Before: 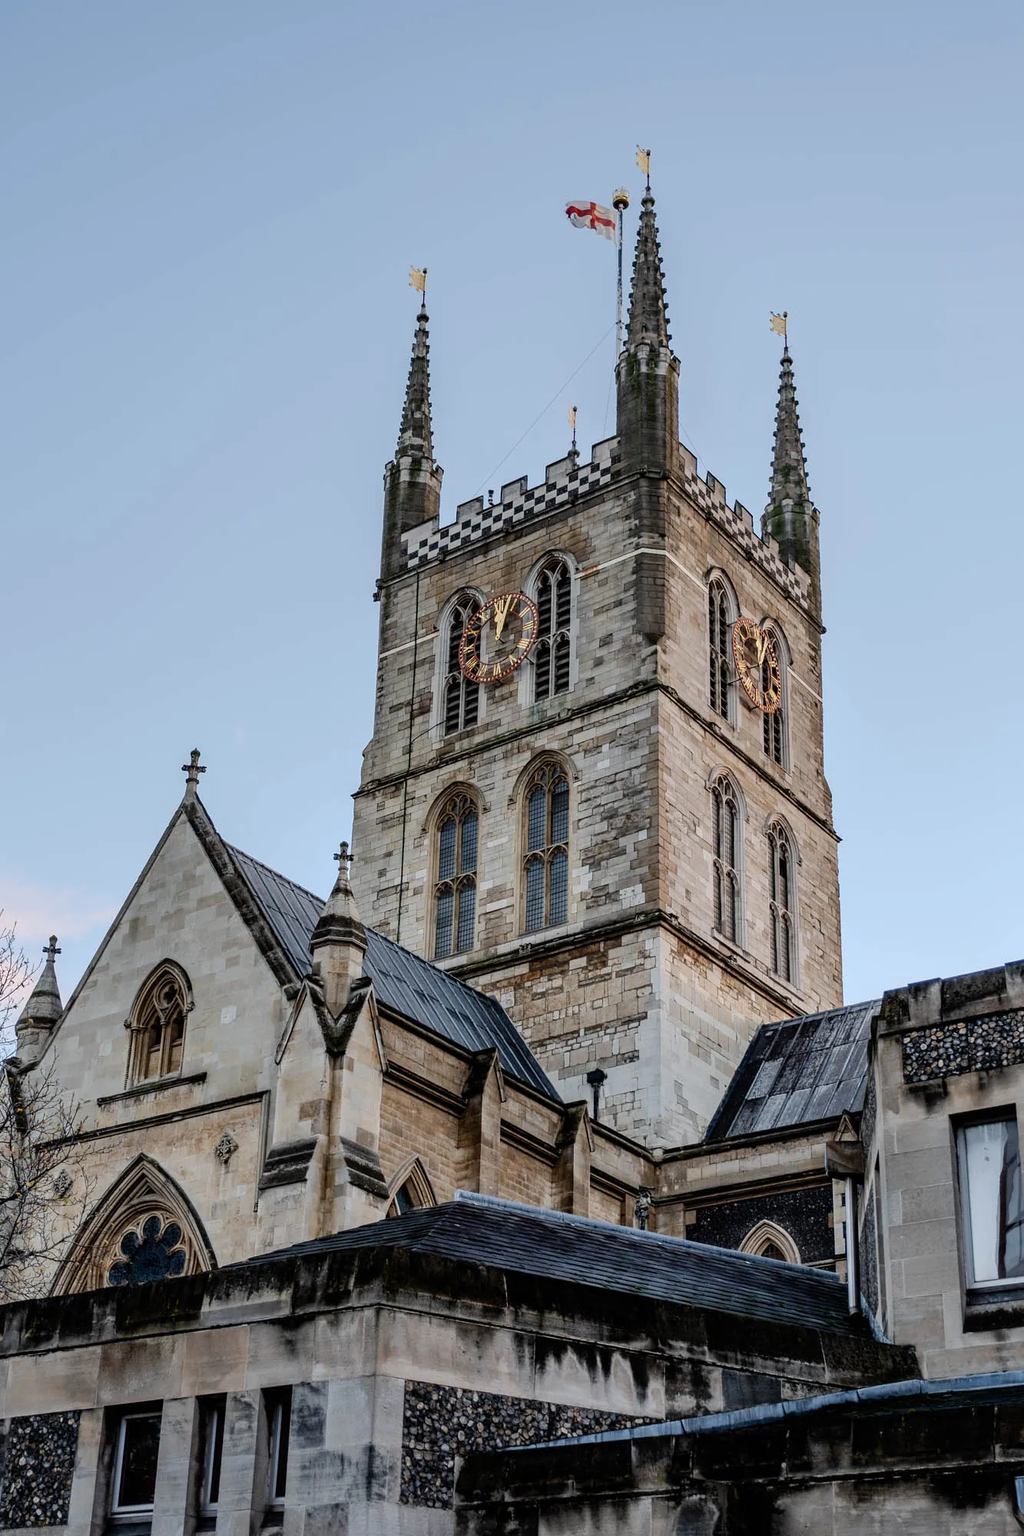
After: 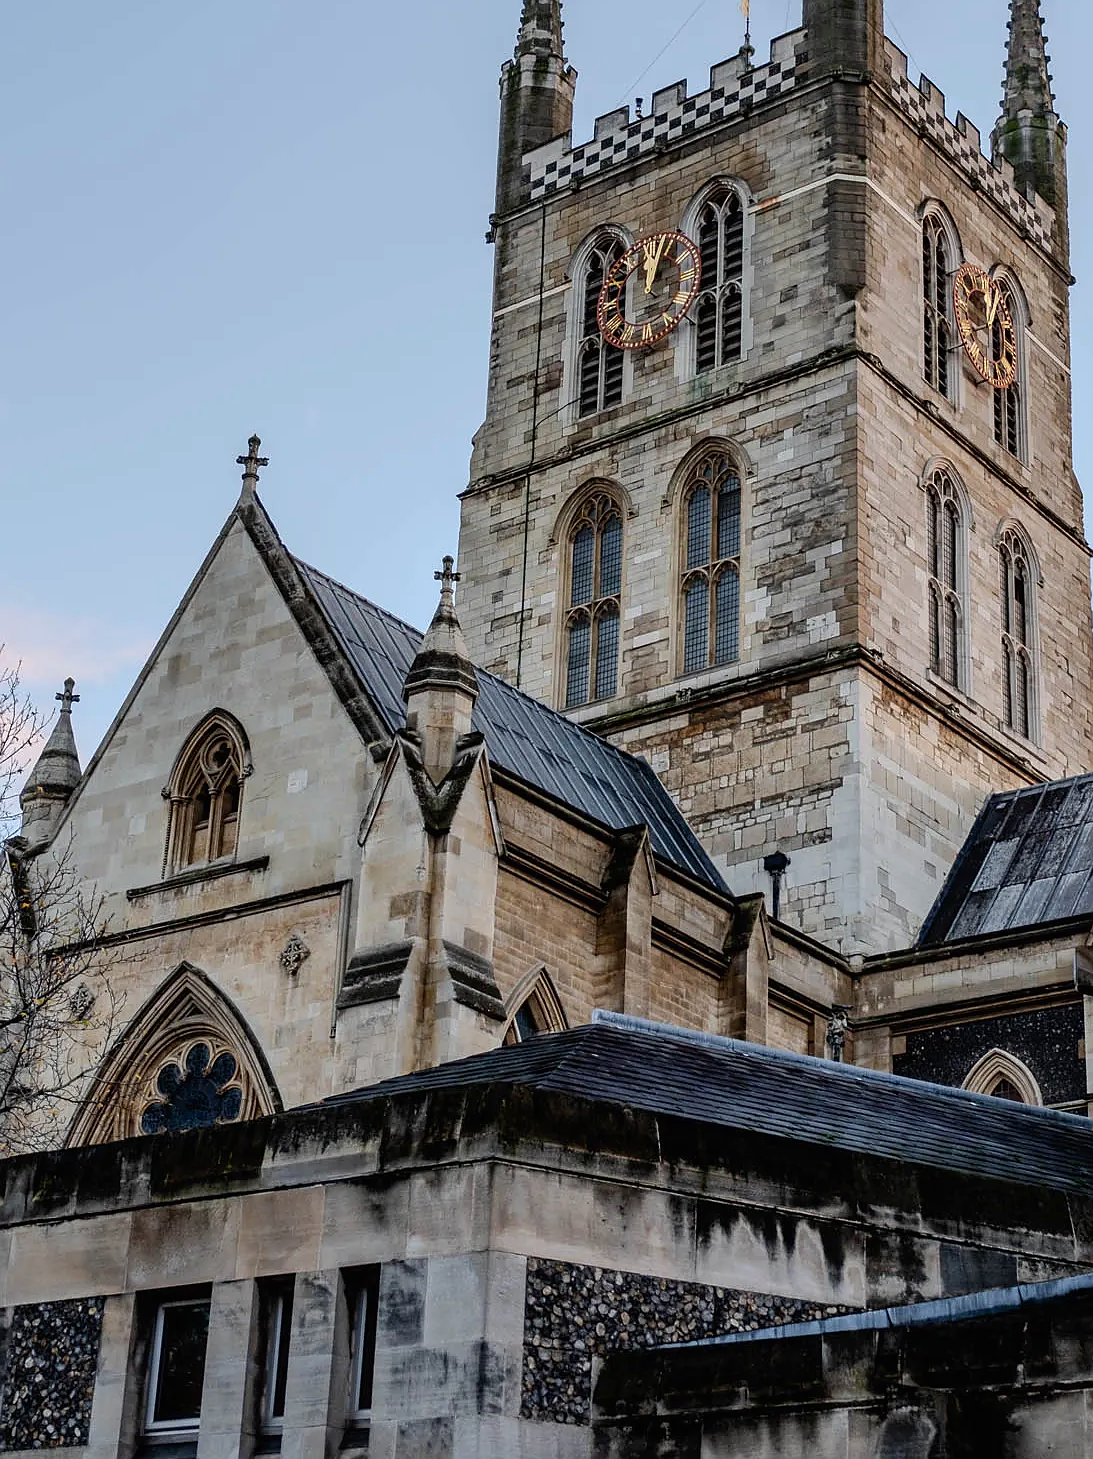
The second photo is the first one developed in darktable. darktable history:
crop: top 27.002%, right 17.95%
contrast brightness saturation: contrast -0.011, brightness -0.007, saturation 0.039
sharpen: radius 0.979, amount 0.608
